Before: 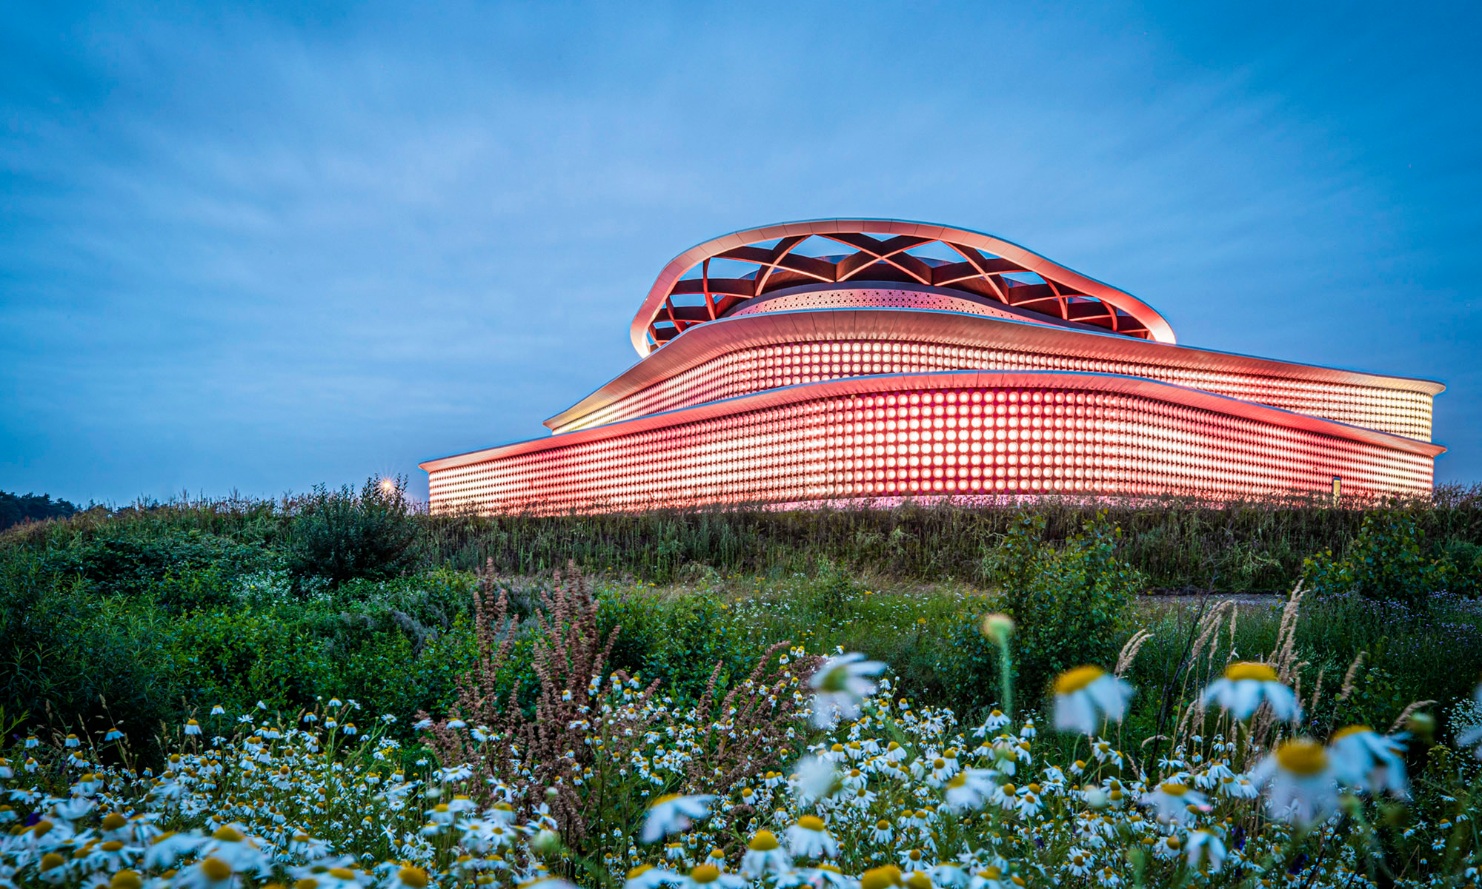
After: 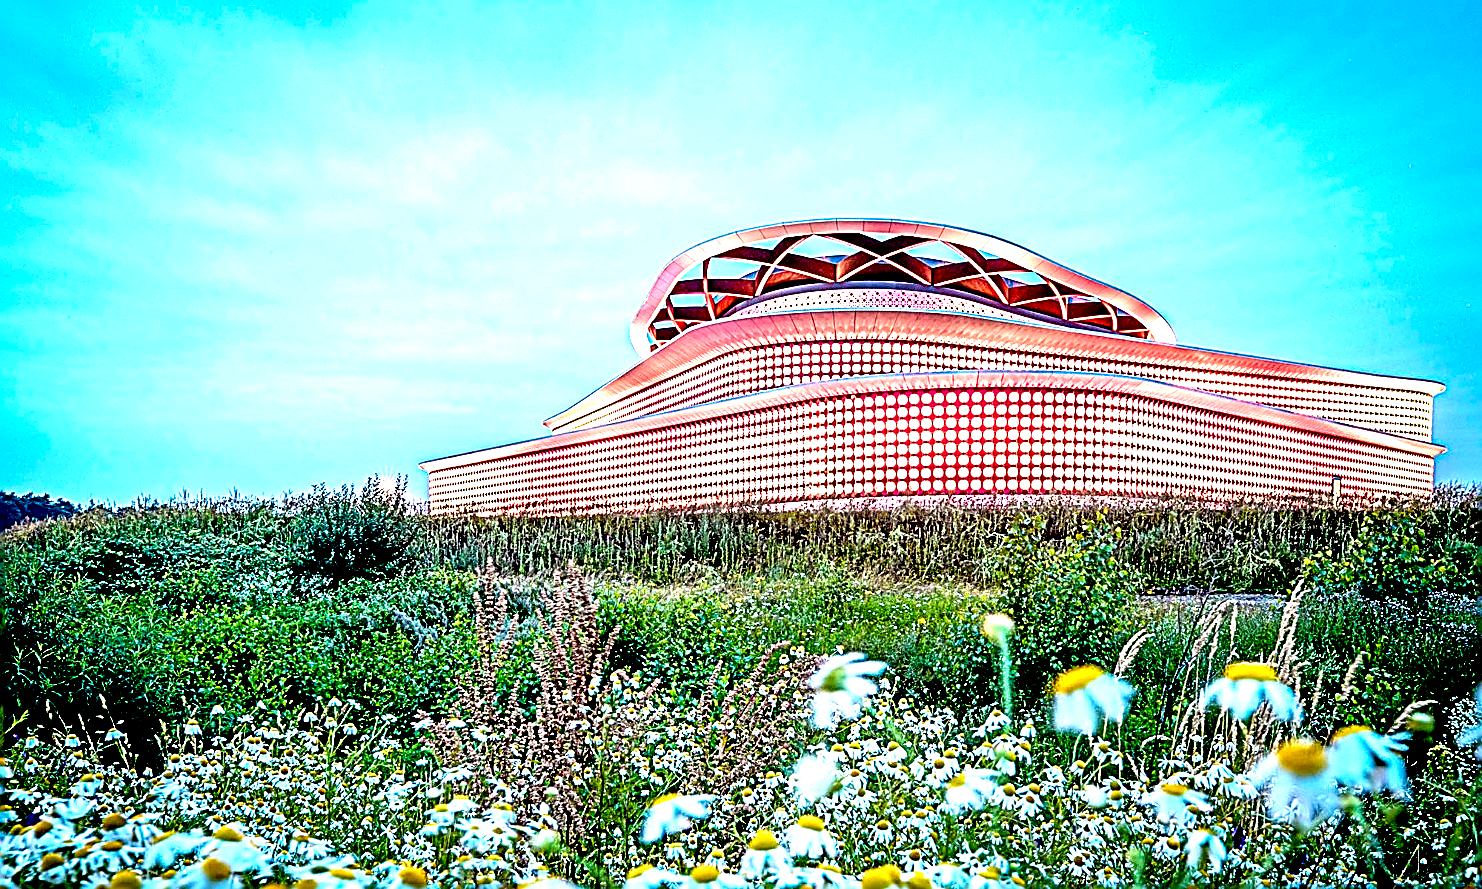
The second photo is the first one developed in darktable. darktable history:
exposure: black level correction 0.015, exposure 1.795 EV, compensate highlight preservation false
sharpen: amount 1.998
